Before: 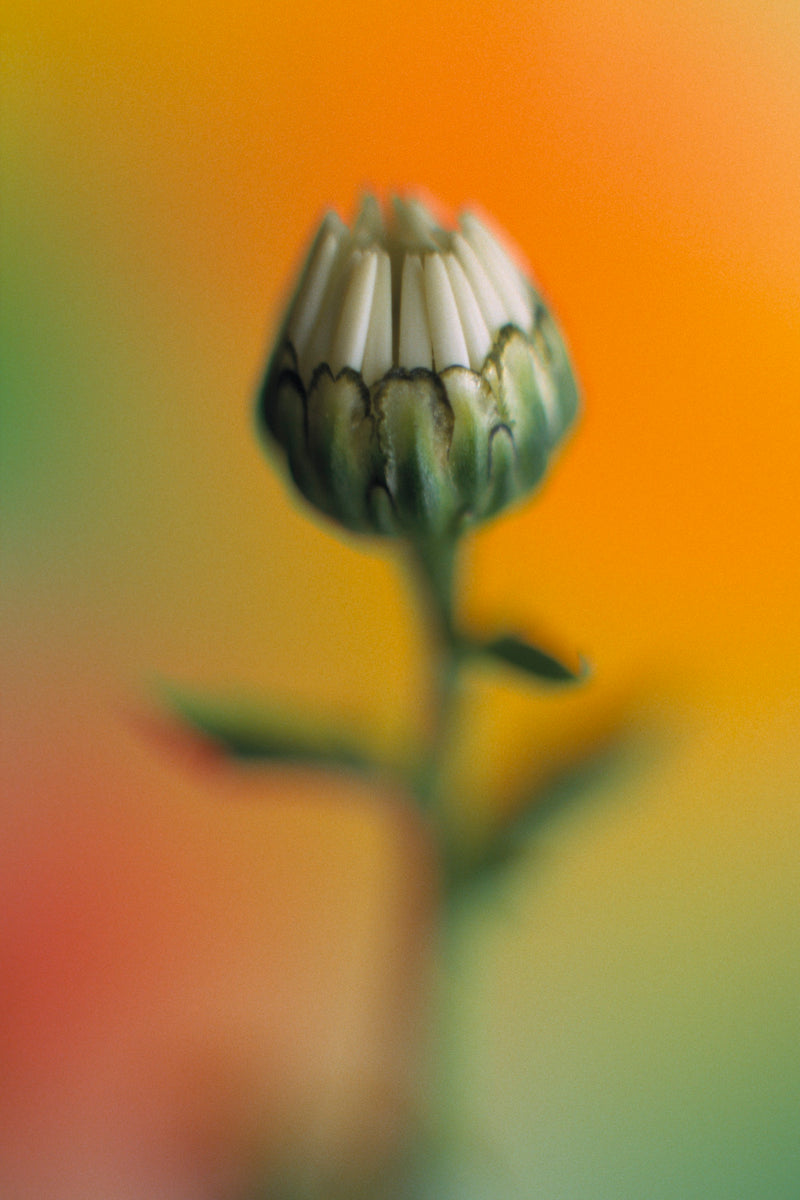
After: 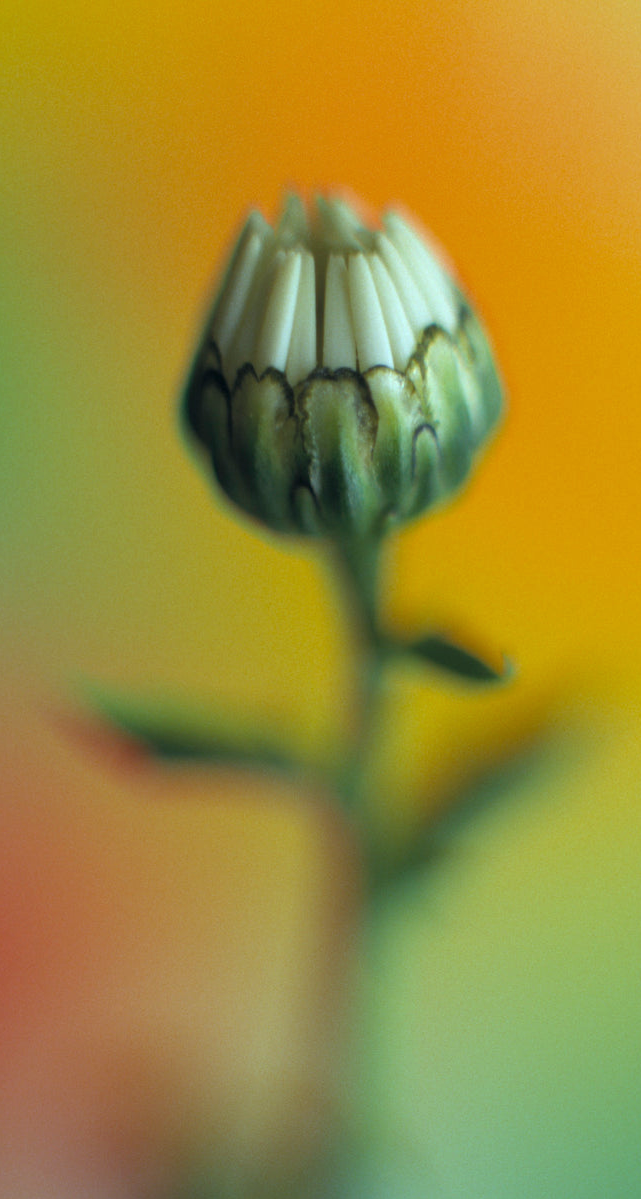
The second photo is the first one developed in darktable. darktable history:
color balance: mode lift, gamma, gain (sRGB), lift [0.997, 0.979, 1.021, 1.011], gamma [1, 1.084, 0.916, 0.998], gain [1, 0.87, 1.13, 1.101], contrast 4.55%, contrast fulcrum 38.24%, output saturation 104.09%
crop and rotate: left 9.597%, right 10.195%
